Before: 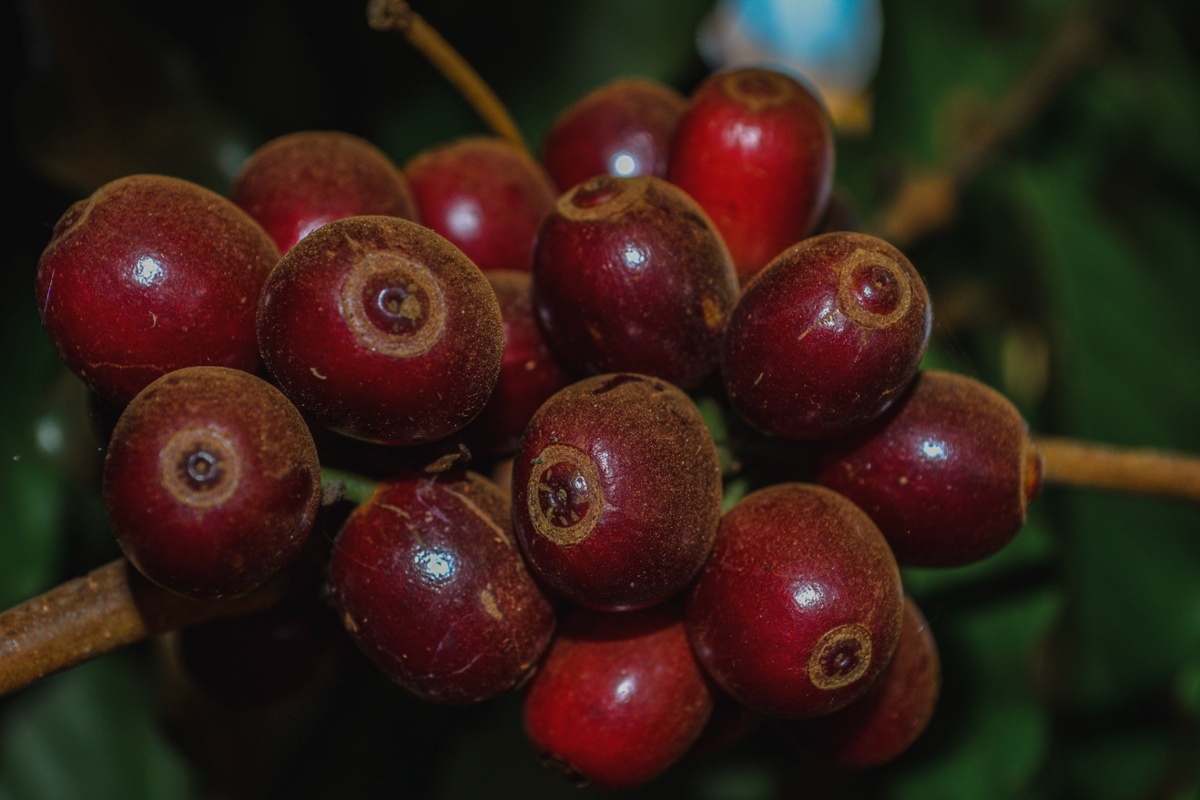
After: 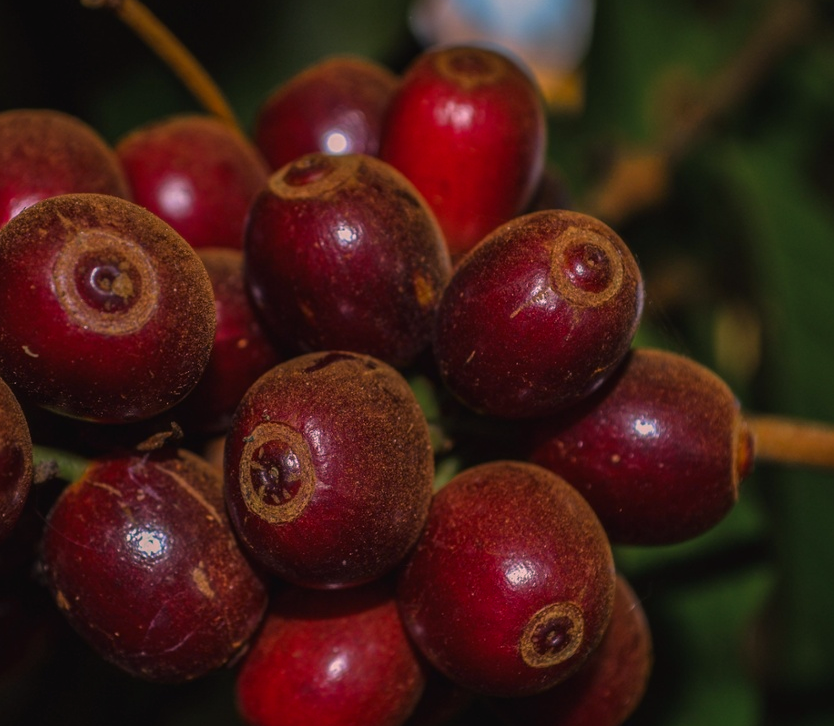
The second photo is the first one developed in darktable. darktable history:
crop and rotate: left 24.034%, top 2.838%, right 6.406%, bottom 6.299%
color calibration: illuminant as shot in camera, x 0.358, y 0.373, temperature 4628.91 K
color correction: highlights a* 21.16, highlights b* 19.61
